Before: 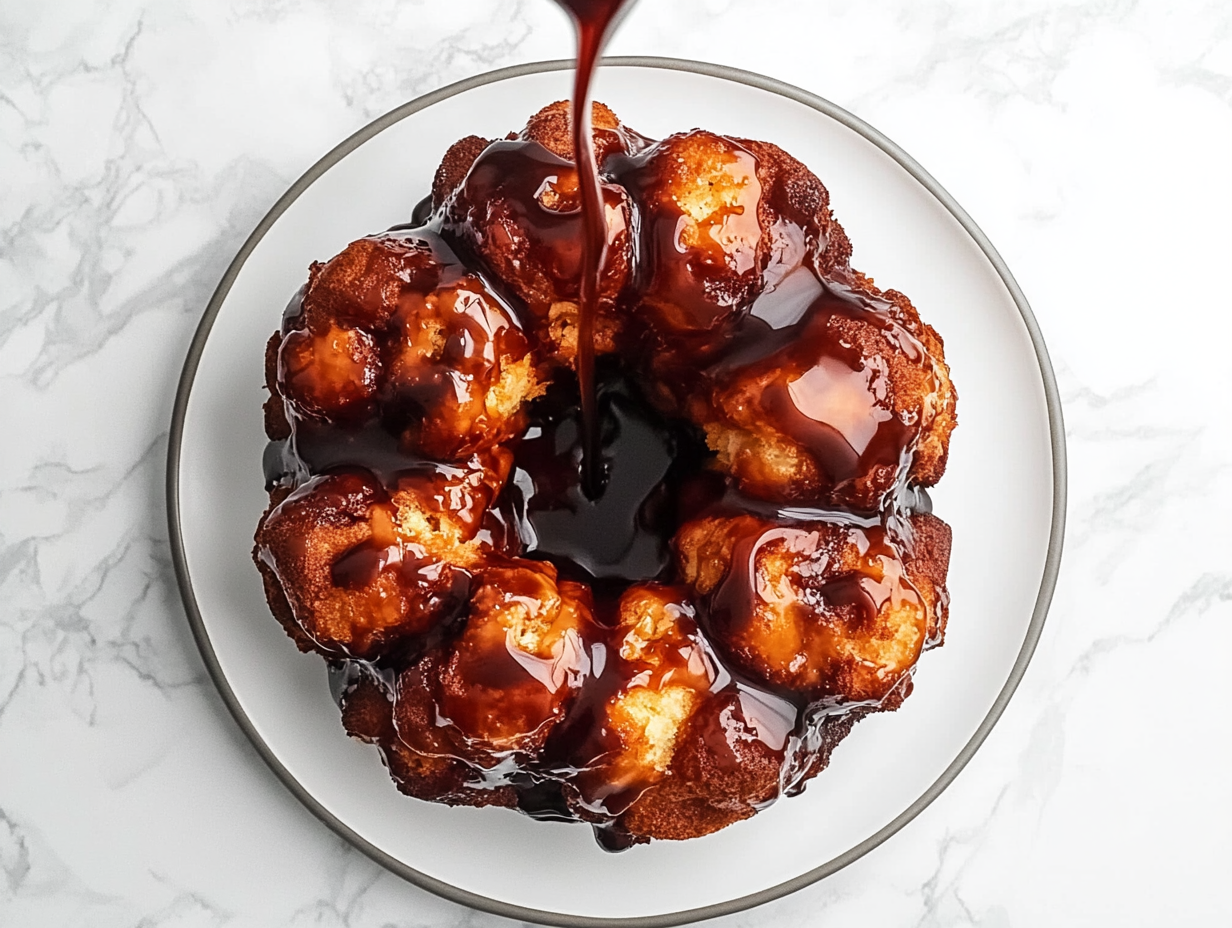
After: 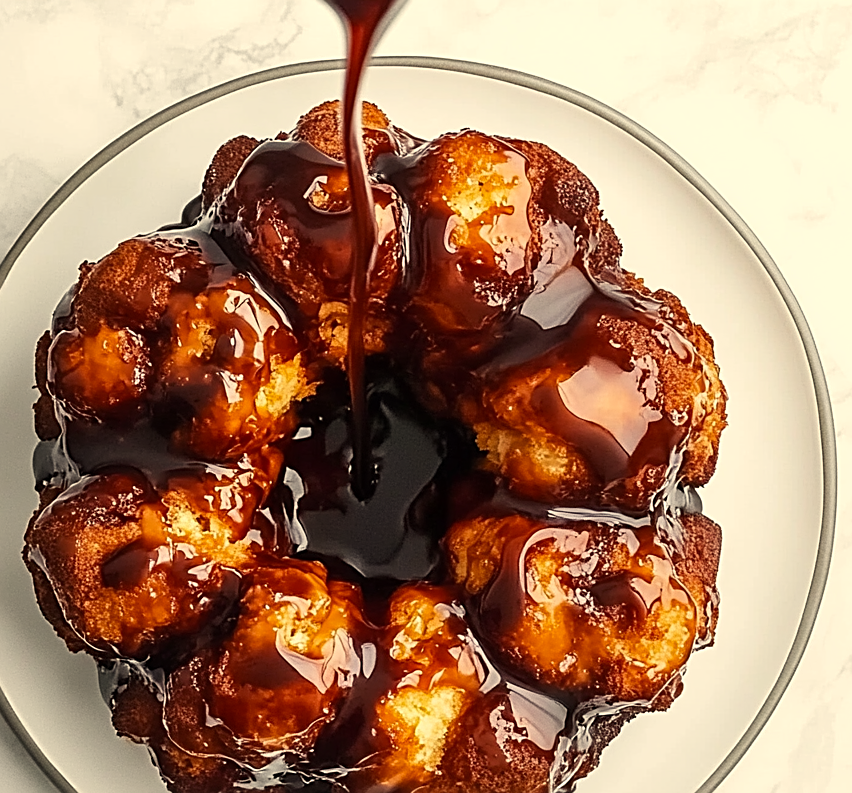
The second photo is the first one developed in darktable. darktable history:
sharpen: on, module defaults
color correction: highlights a* 1.41, highlights b* 17.3
crop: left 18.694%, right 12.11%, bottom 14.442%
